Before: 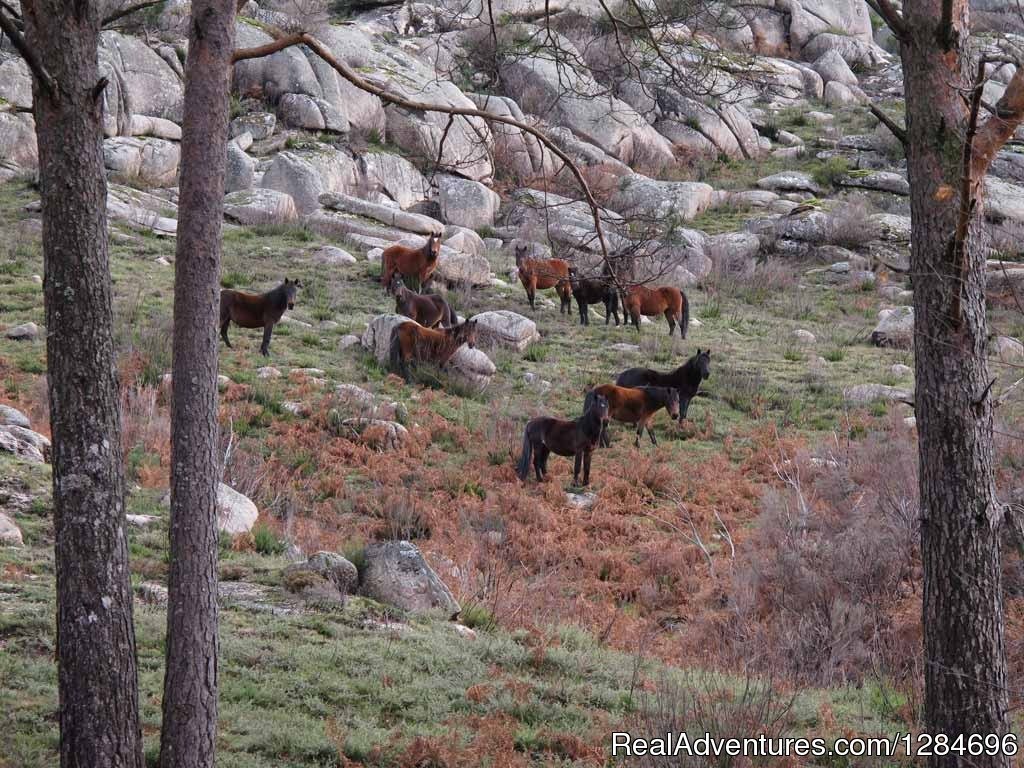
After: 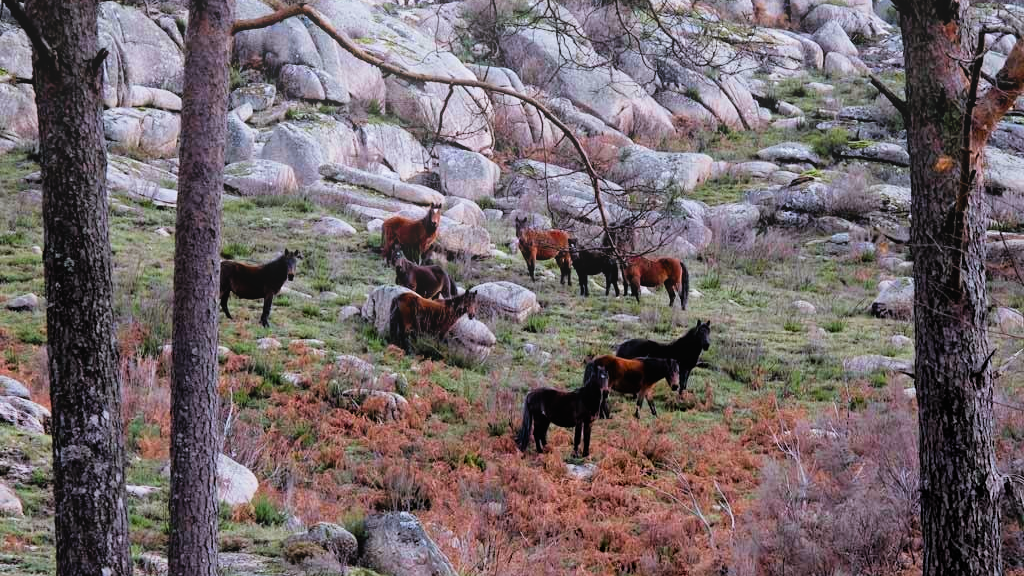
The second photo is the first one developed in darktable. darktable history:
contrast brightness saturation: saturation 0.5
white balance: red 0.976, blue 1.04
bloom: on, module defaults
exposure: black level correction 0.001, compensate highlight preservation false
filmic rgb: black relative exposure -5 EV, white relative exposure 3.2 EV, hardness 3.42, contrast 1.2, highlights saturation mix -50%
crop: top 3.857%, bottom 21.132%
